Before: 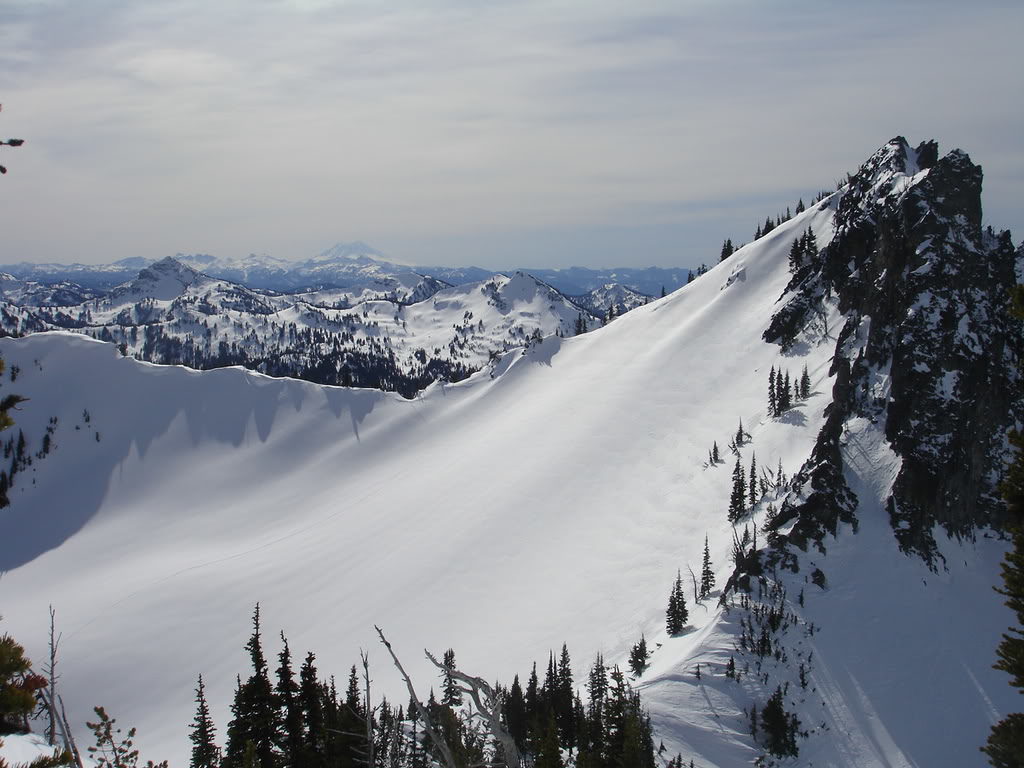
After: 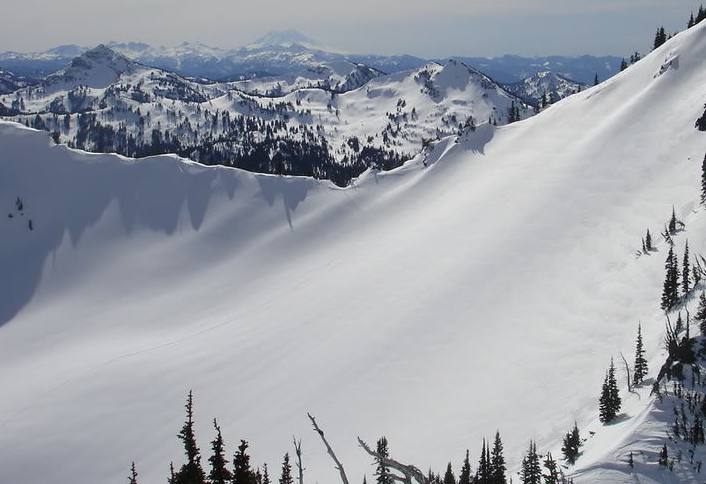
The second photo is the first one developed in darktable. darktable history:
crop: left 6.636%, top 27.734%, right 24.366%, bottom 8.754%
